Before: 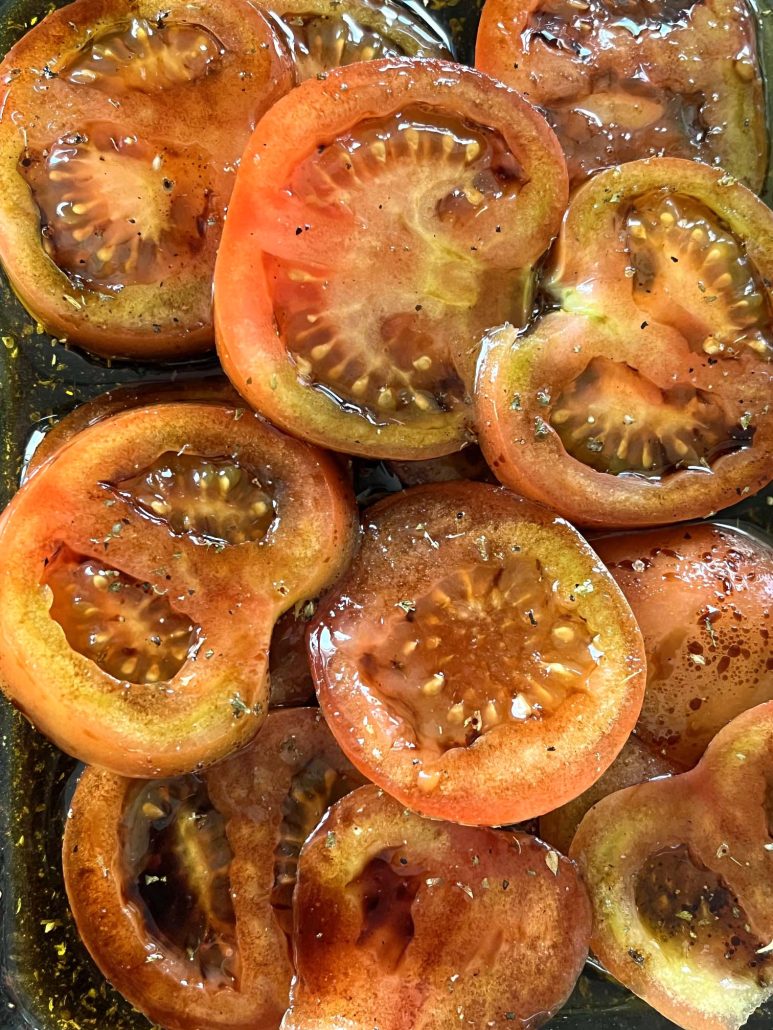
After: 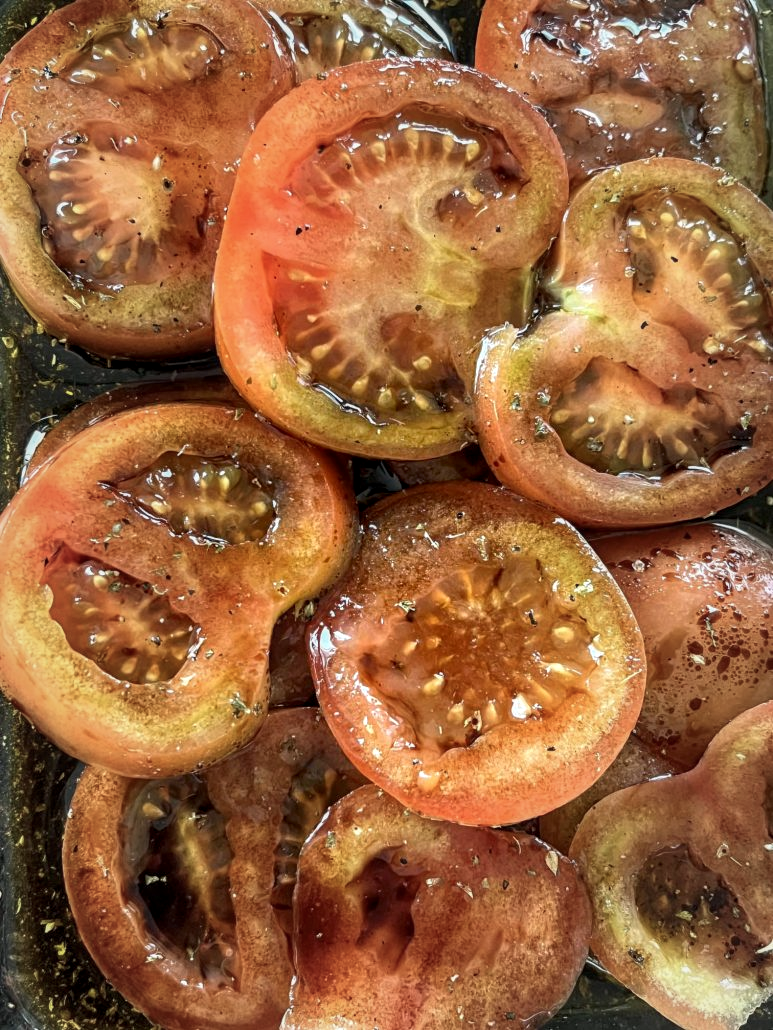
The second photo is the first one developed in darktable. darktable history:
vignetting: fall-off start 18.8%, fall-off radius 137.2%, brightness -0.19, saturation -0.29, width/height ratio 0.624, shape 0.586, unbound false
local contrast: on, module defaults
